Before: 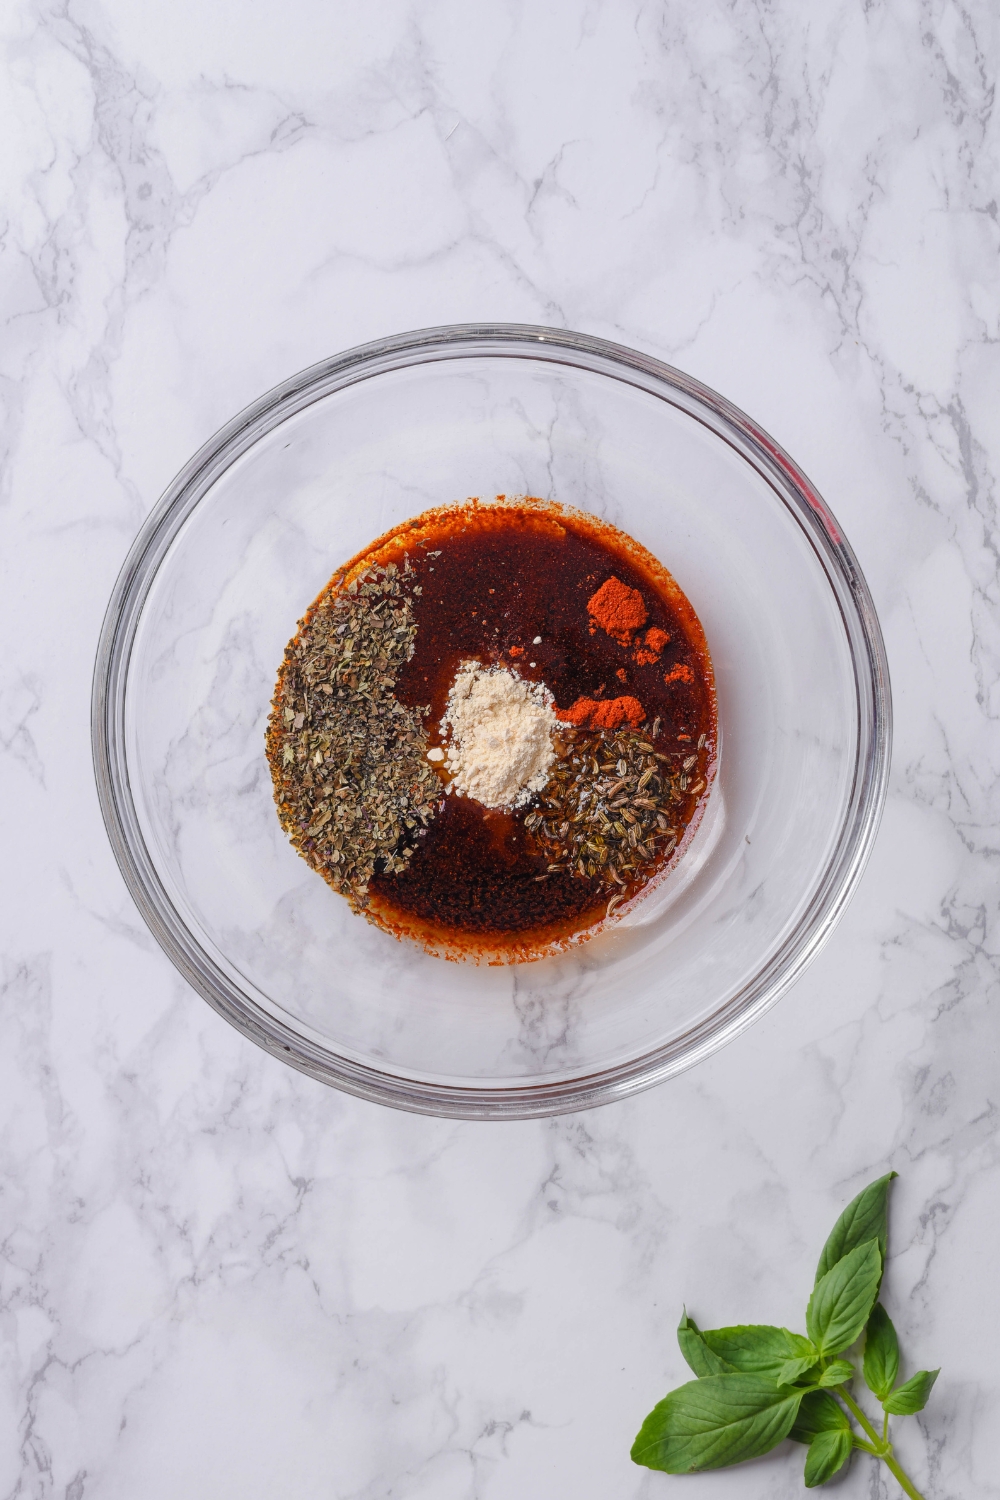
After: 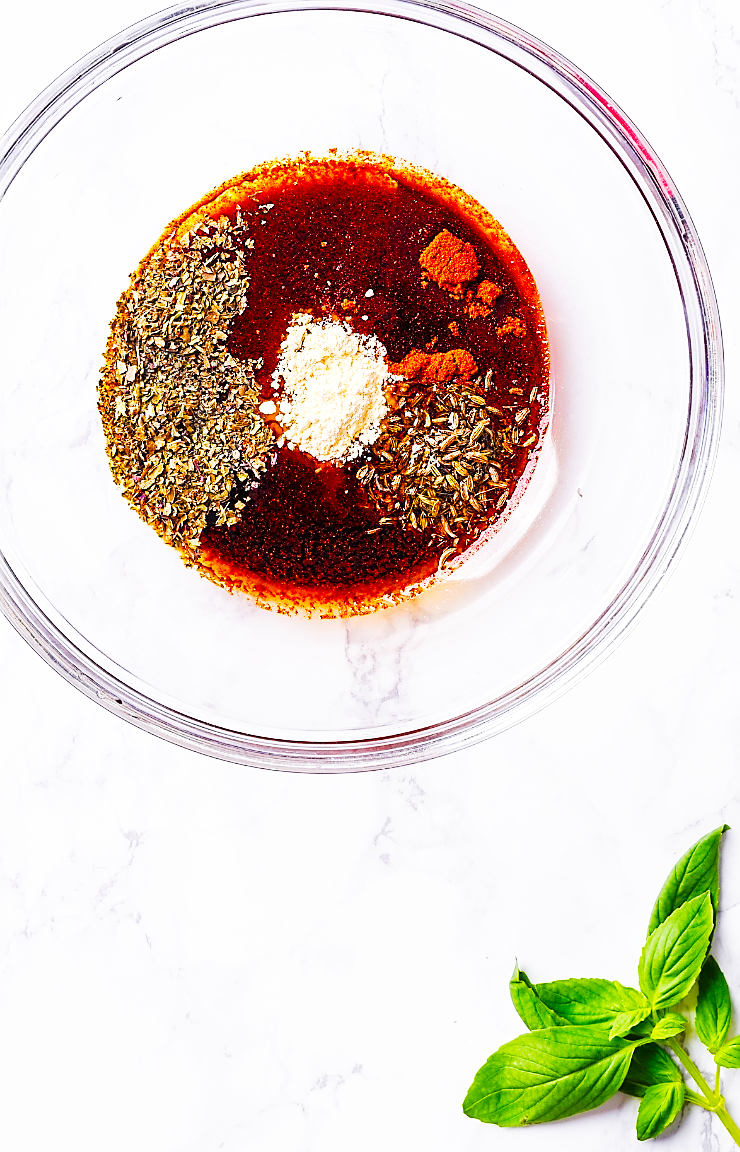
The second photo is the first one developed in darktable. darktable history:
tone equalizer: edges refinement/feathering 500, mask exposure compensation -1.57 EV, preserve details no
exposure: exposure 0.202 EV, compensate highlight preservation false
base curve: curves: ch0 [(0, 0) (0.007, 0.004) (0.027, 0.03) (0.046, 0.07) (0.207, 0.54) (0.442, 0.872) (0.673, 0.972) (1, 1)], preserve colors none
crop: left 16.835%, top 23.183%, right 9.079%
color balance rgb: linear chroma grading › global chroma 14.421%, perceptual saturation grading › global saturation 23.751%, perceptual saturation grading › highlights -24.632%, perceptual saturation grading › mid-tones 24.259%, perceptual saturation grading › shadows 39.065%, global vibrance 21.754%
sharpen: radius 1.409, amount 1.24, threshold 0.846
local contrast: mode bilateral grid, contrast 10, coarseness 25, detail 115%, midtone range 0.2
